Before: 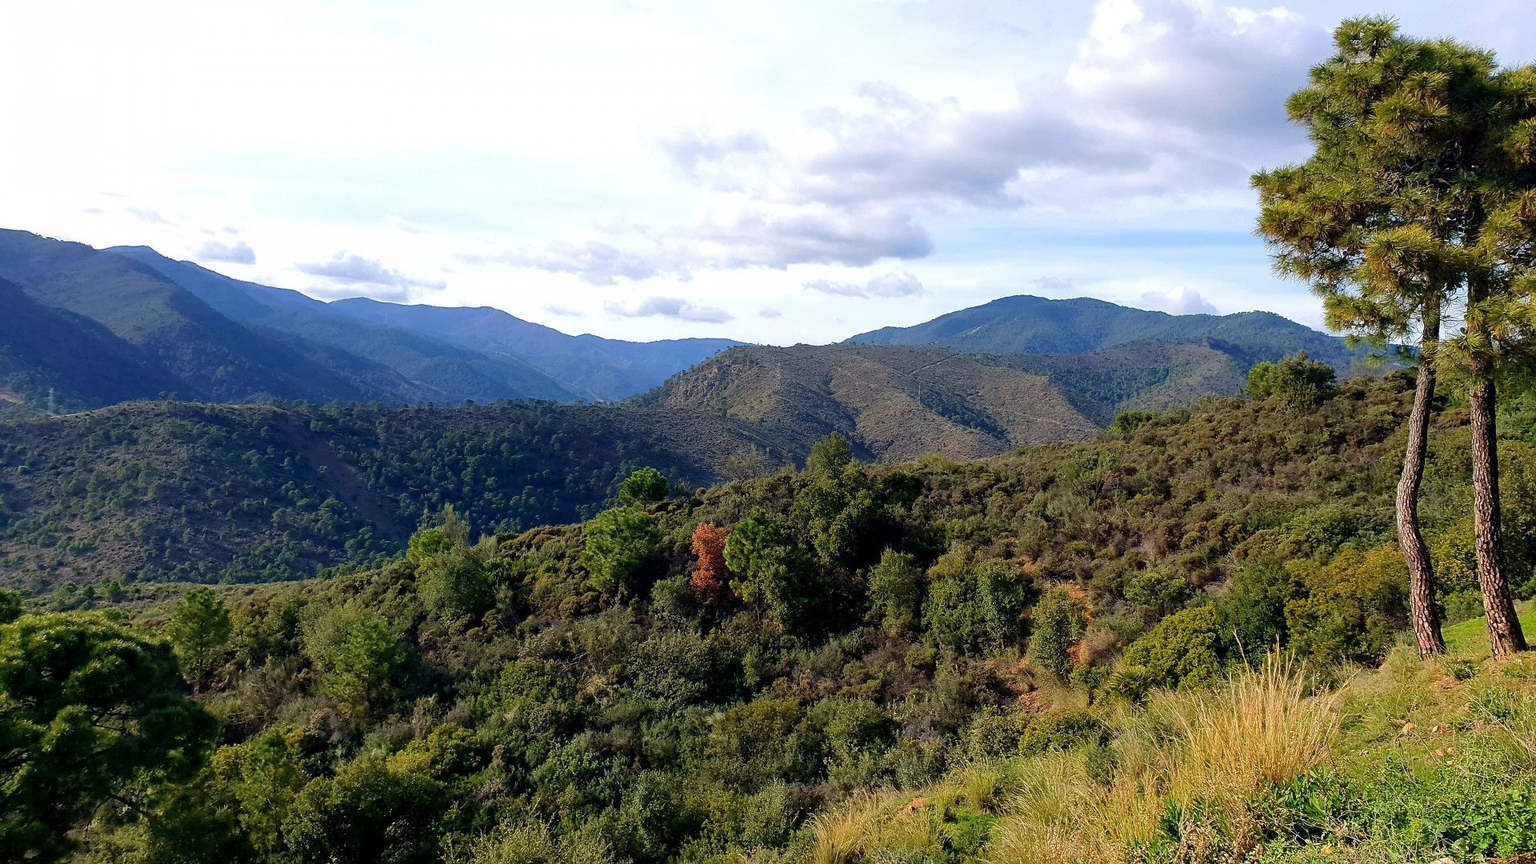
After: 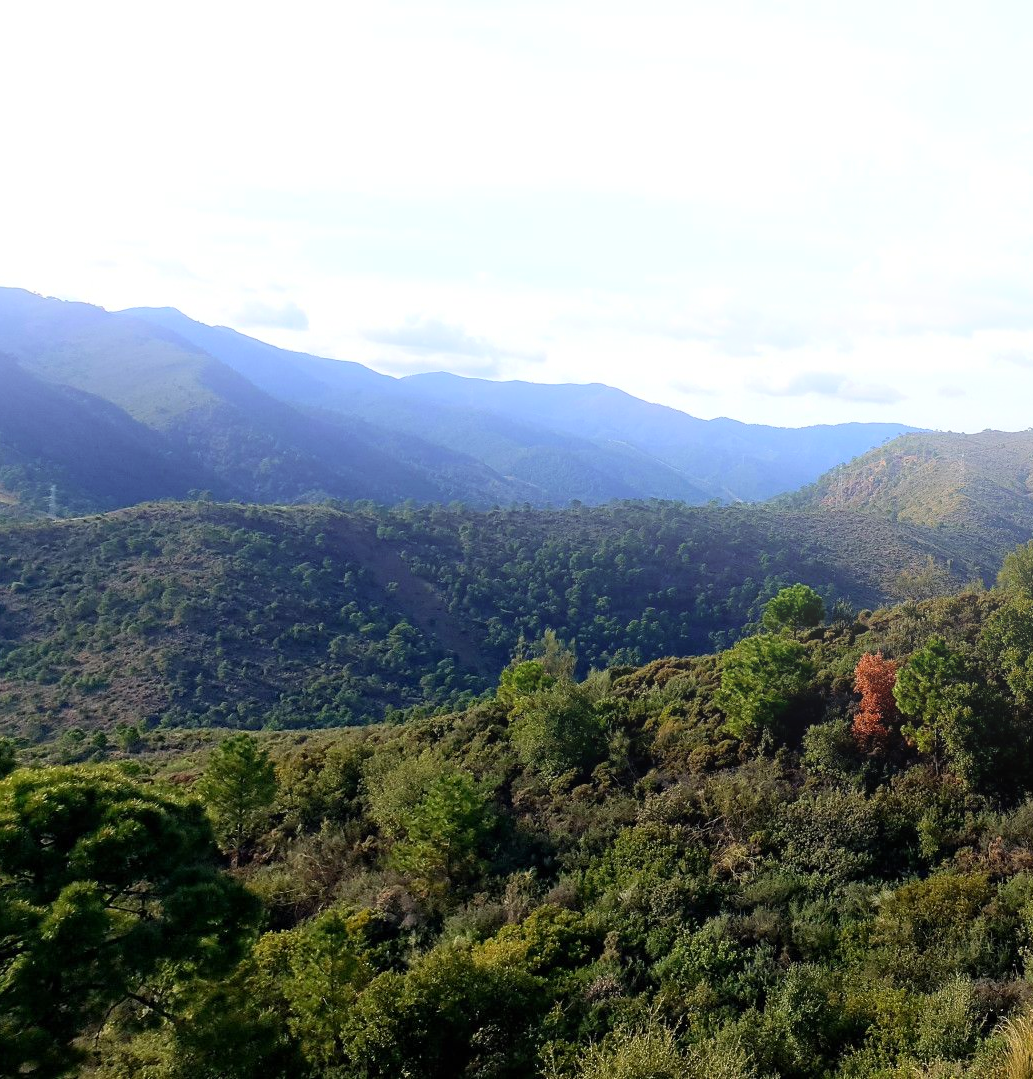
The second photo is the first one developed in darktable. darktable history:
crop: left 0.587%, right 45.588%, bottom 0.086%
bloom: size 38%, threshold 95%, strength 30%
